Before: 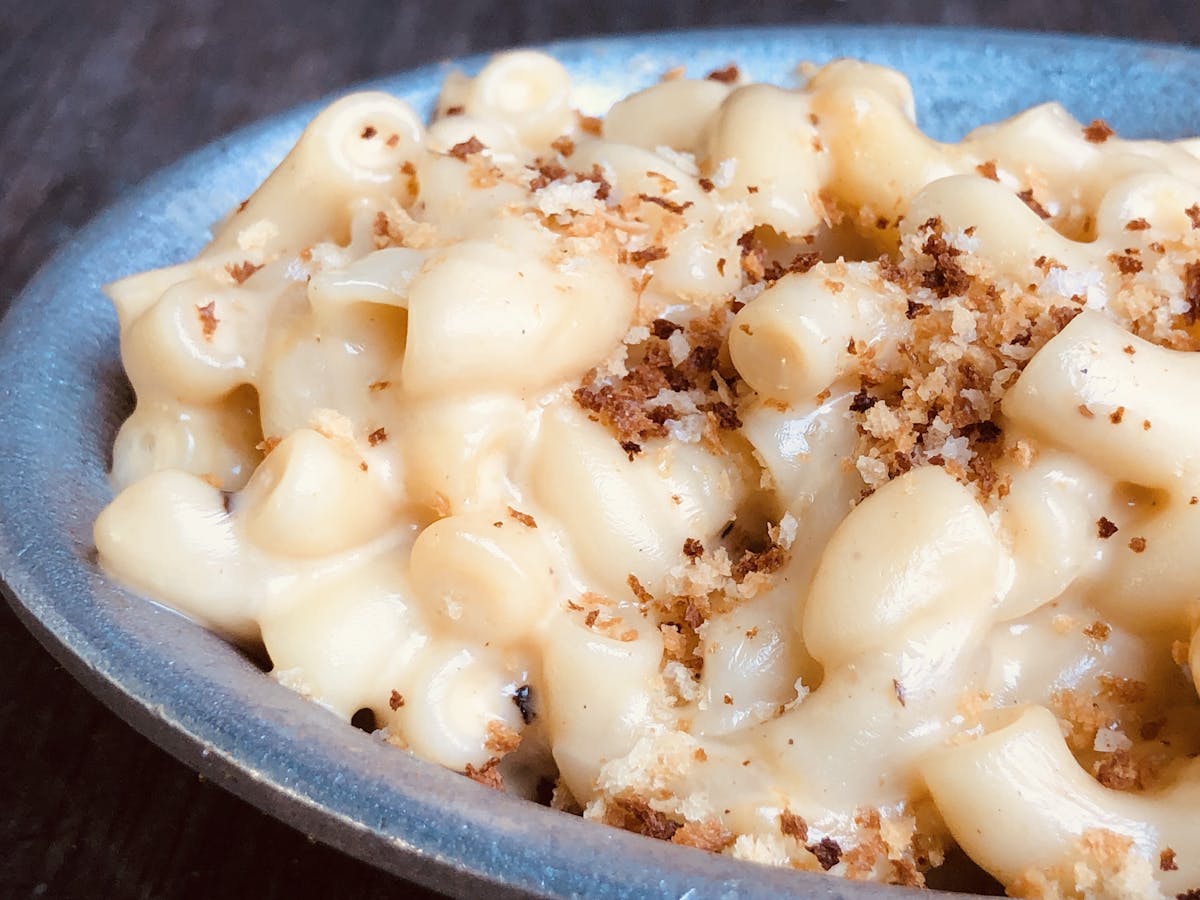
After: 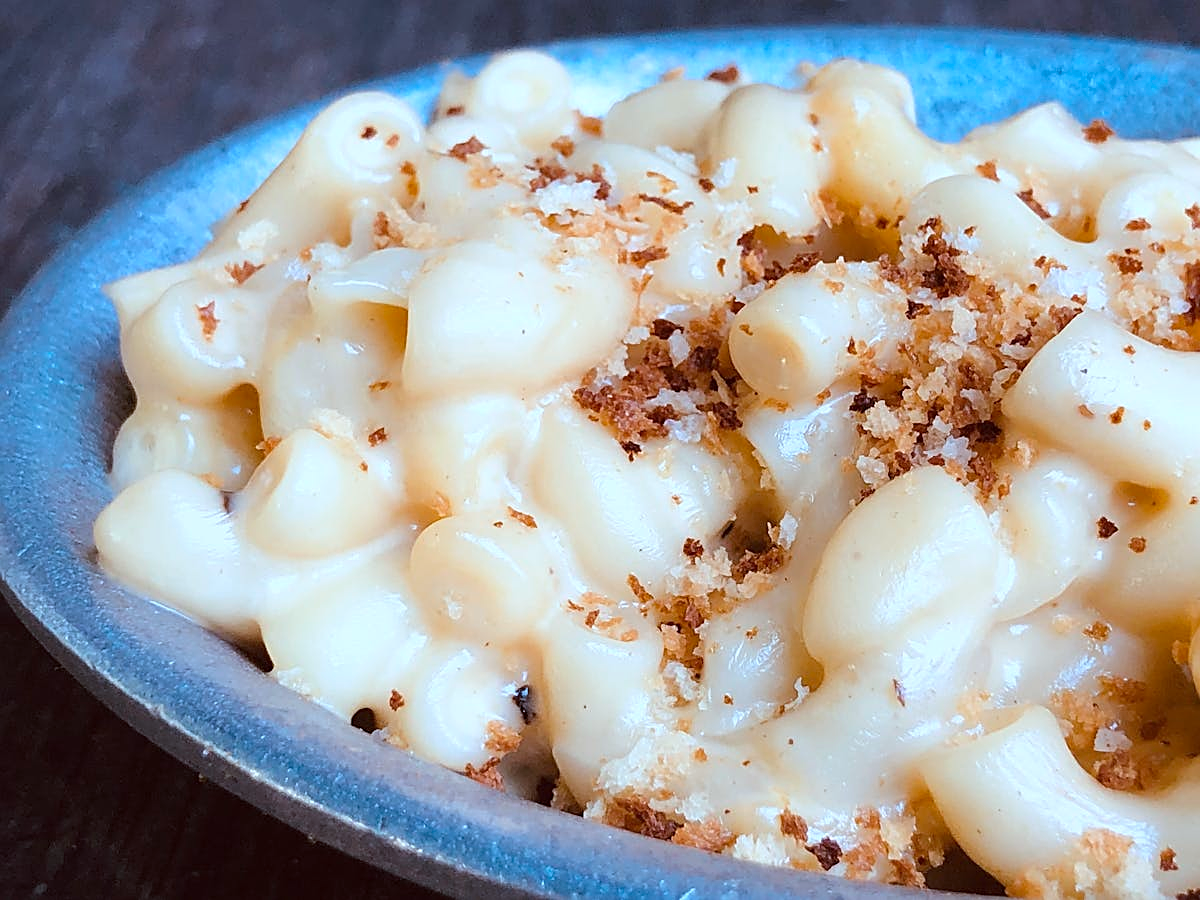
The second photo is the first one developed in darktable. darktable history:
color calibration: illuminant as shot in camera, x 0.385, y 0.38, temperature 3941.63 K
sharpen: on, module defaults
